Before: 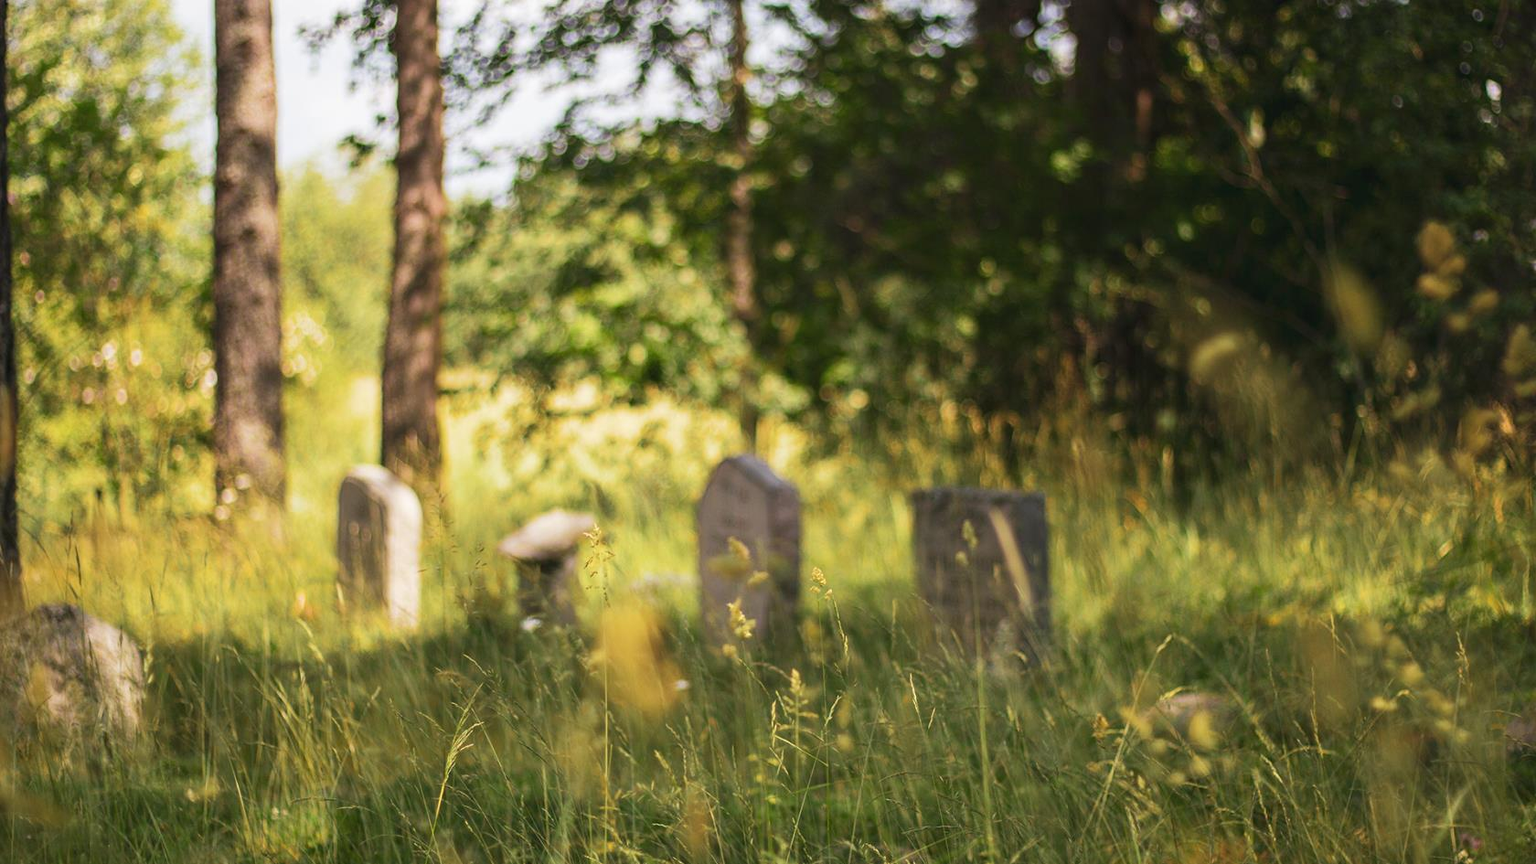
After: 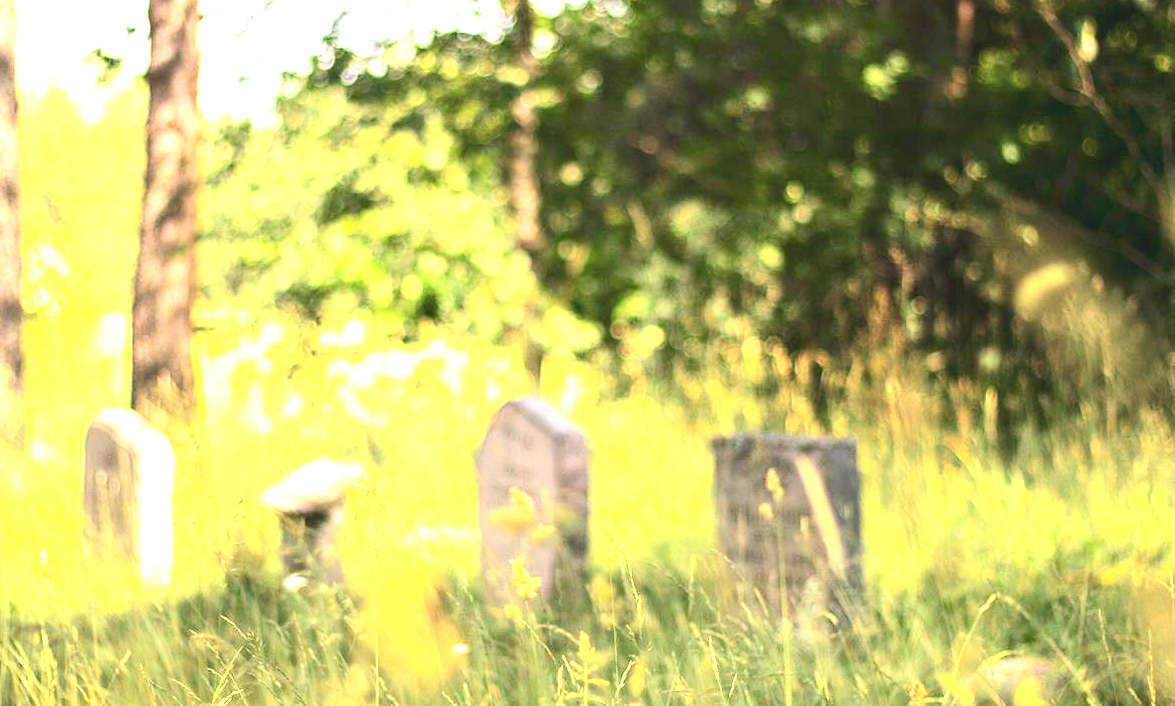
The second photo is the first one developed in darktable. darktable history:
crop and rotate: left 17.046%, top 10.659%, right 12.989%, bottom 14.553%
contrast brightness saturation: contrast 0.24, brightness 0.09
exposure: black level correction 0.001, exposure 1.822 EV, compensate exposure bias true, compensate highlight preservation false
